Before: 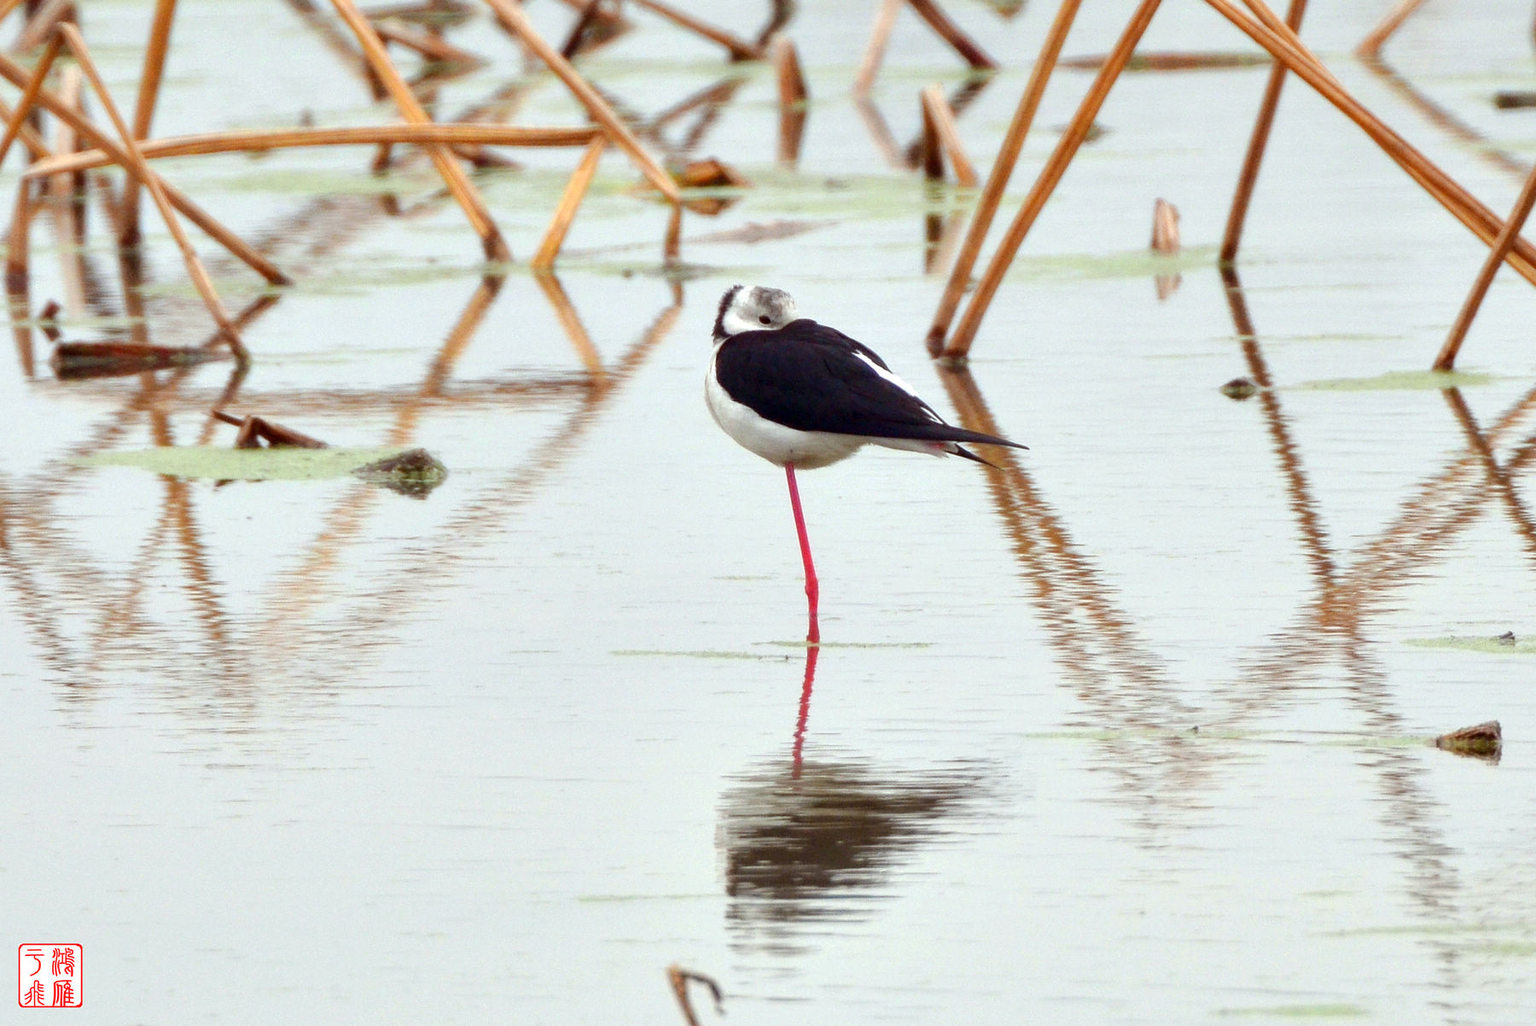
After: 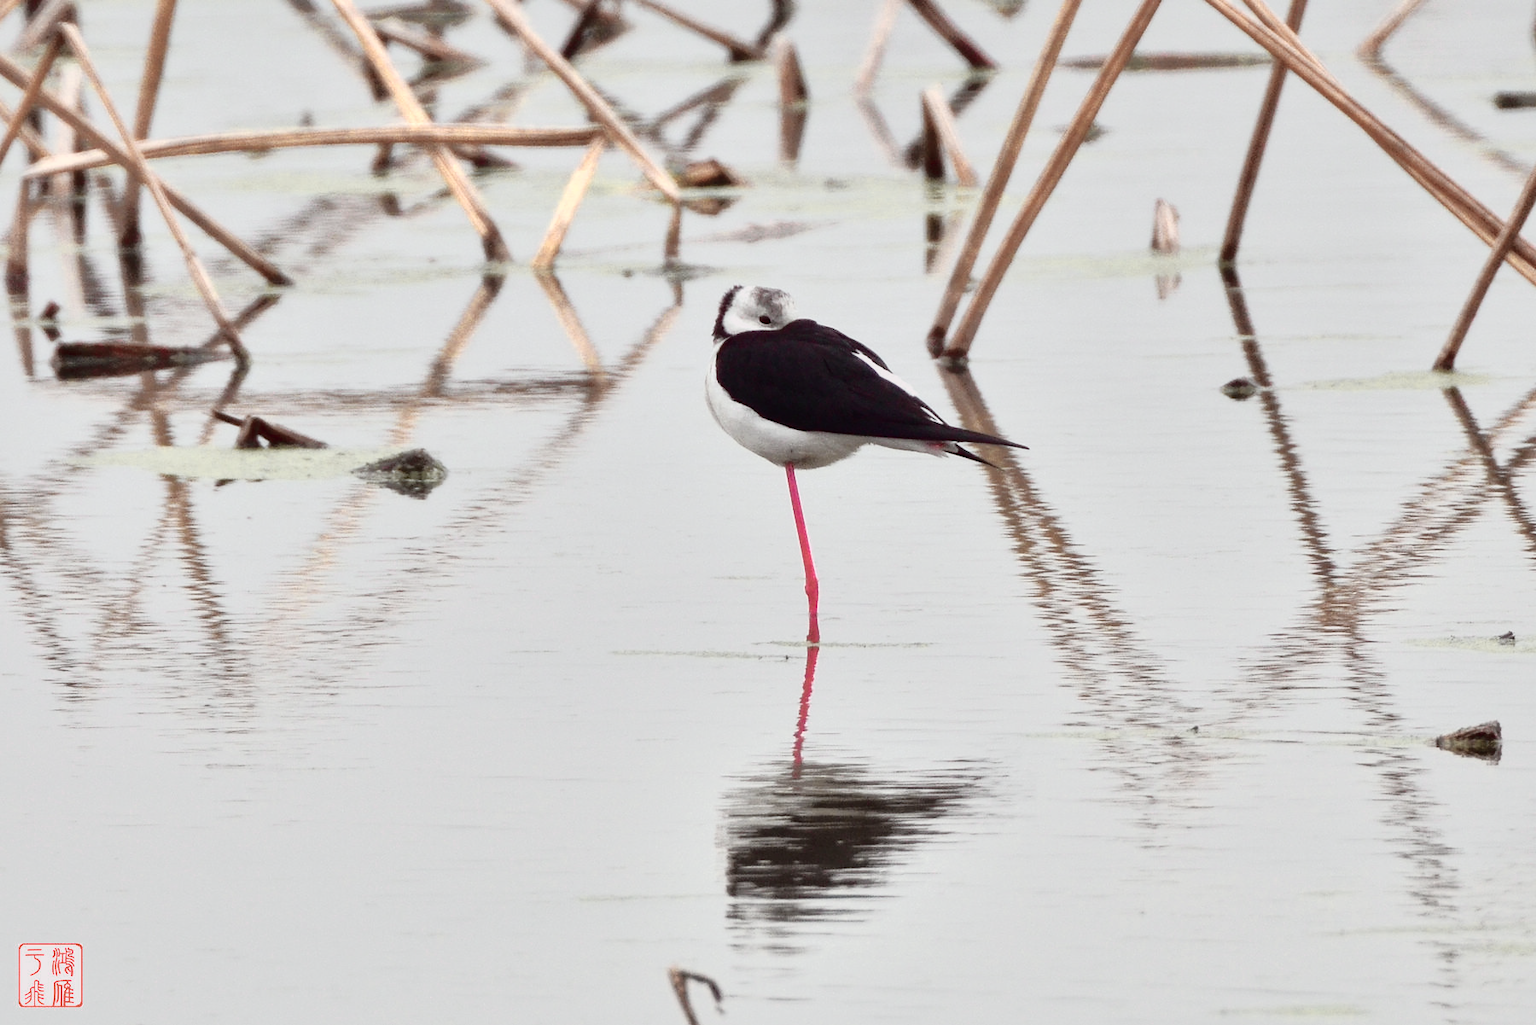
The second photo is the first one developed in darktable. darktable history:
local contrast: mode bilateral grid, contrast 20, coarseness 50, detail 132%, midtone range 0.2
tone curve: curves: ch0 [(0, 0.032) (0.094, 0.08) (0.265, 0.208) (0.41, 0.417) (0.498, 0.496) (0.638, 0.673) (0.819, 0.841) (0.96, 0.899)]; ch1 [(0, 0) (0.161, 0.092) (0.37, 0.302) (0.417, 0.434) (0.495, 0.504) (0.576, 0.589) (0.725, 0.765) (1, 1)]; ch2 [(0, 0) (0.352, 0.403) (0.45, 0.469) (0.521, 0.515) (0.59, 0.579) (1, 1)], color space Lab, independent channels, preserve colors none
shadows and highlights: shadows 37.27, highlights -28.18, soften with gaussian
color zones: curves: ch0 [(0, 0.6) (0.129, 0.585) (0.193, 0.596) (0.429, 0.5) (0.571, 0.5) (0.714, 0.5) (0.857, 0.5) (1, 0.6)]; ch1 [(0, 0.453) (0.112, 0.245) (0.213, 0.252) (0.429, 0.233) (0.571, 0.231) (0.683, 0.242) (0.857, 0.296) (1, 0.453)]
